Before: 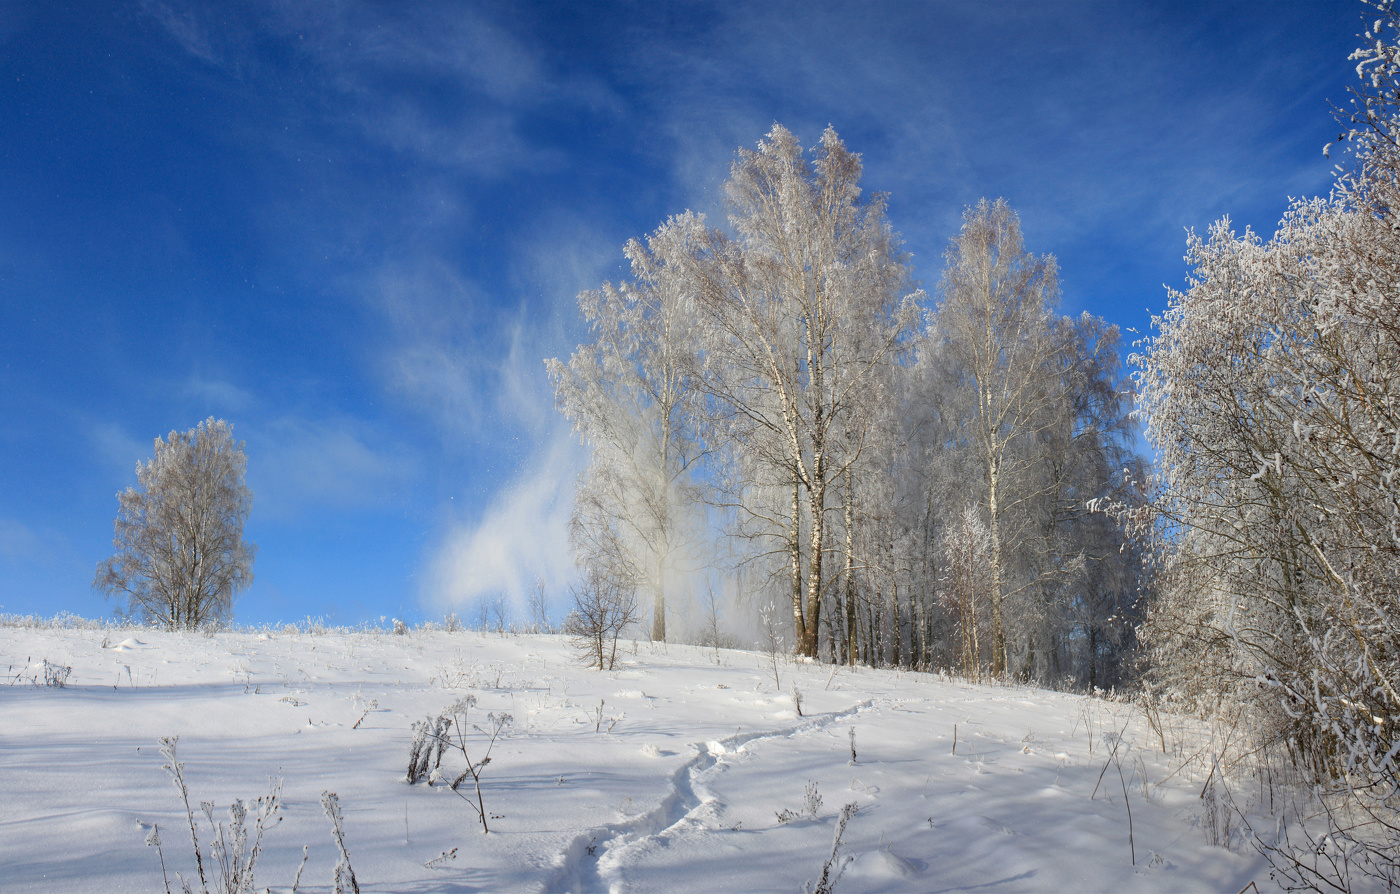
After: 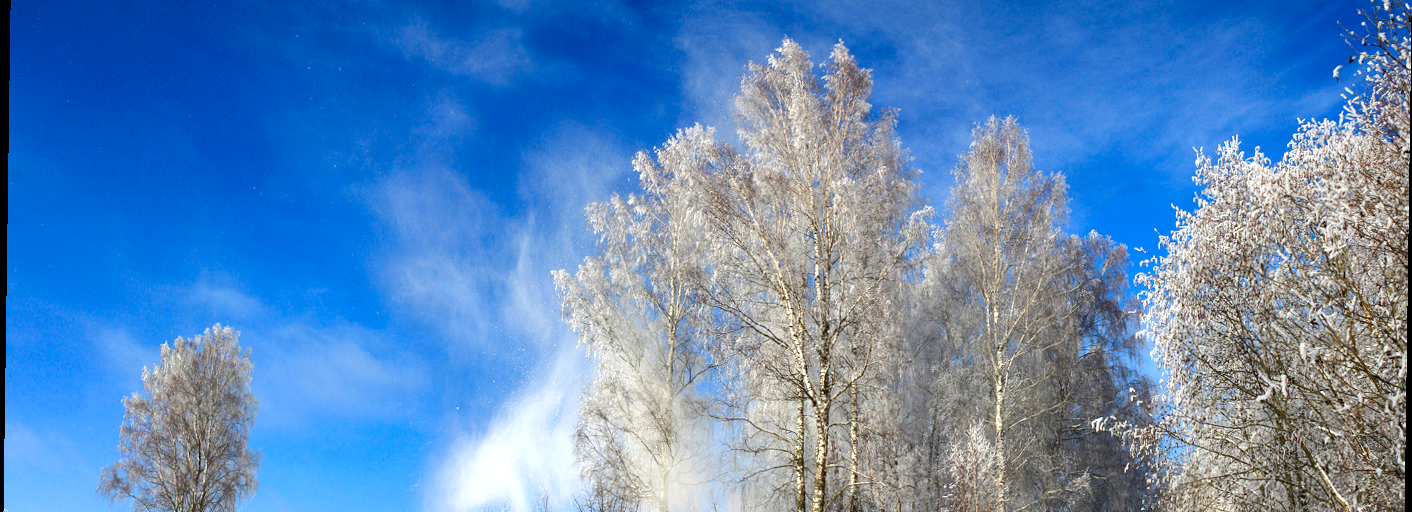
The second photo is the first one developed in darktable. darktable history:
shadows and highlights: shadows 12, white point adjustment 1.2, soften with gaussian
color balance rgb: perceptual saturation grading › global saturation 35%, perceptual saturation grading › highlights -25%, perceptual saturation grading › shadows 25%, global vibrance 10%
rotate and perspective: rotation 0.8°, automatic cropping off
crop and rotate: top 10.605%, bottom 33.274%
tone equalizer: -8 EV -0.75 EV, -7 EV -0.7 EV, -6 EV -0.6 EV, -5 EV -0.4 EV, -3 EV 0.4 EV, -2 EV 0.6 EV, -1 EV 0.7 EV, +0 EV 0.75 EV, edges refinement/feathering 500, mask exposure compensation -1.57 EV, preserve details no
